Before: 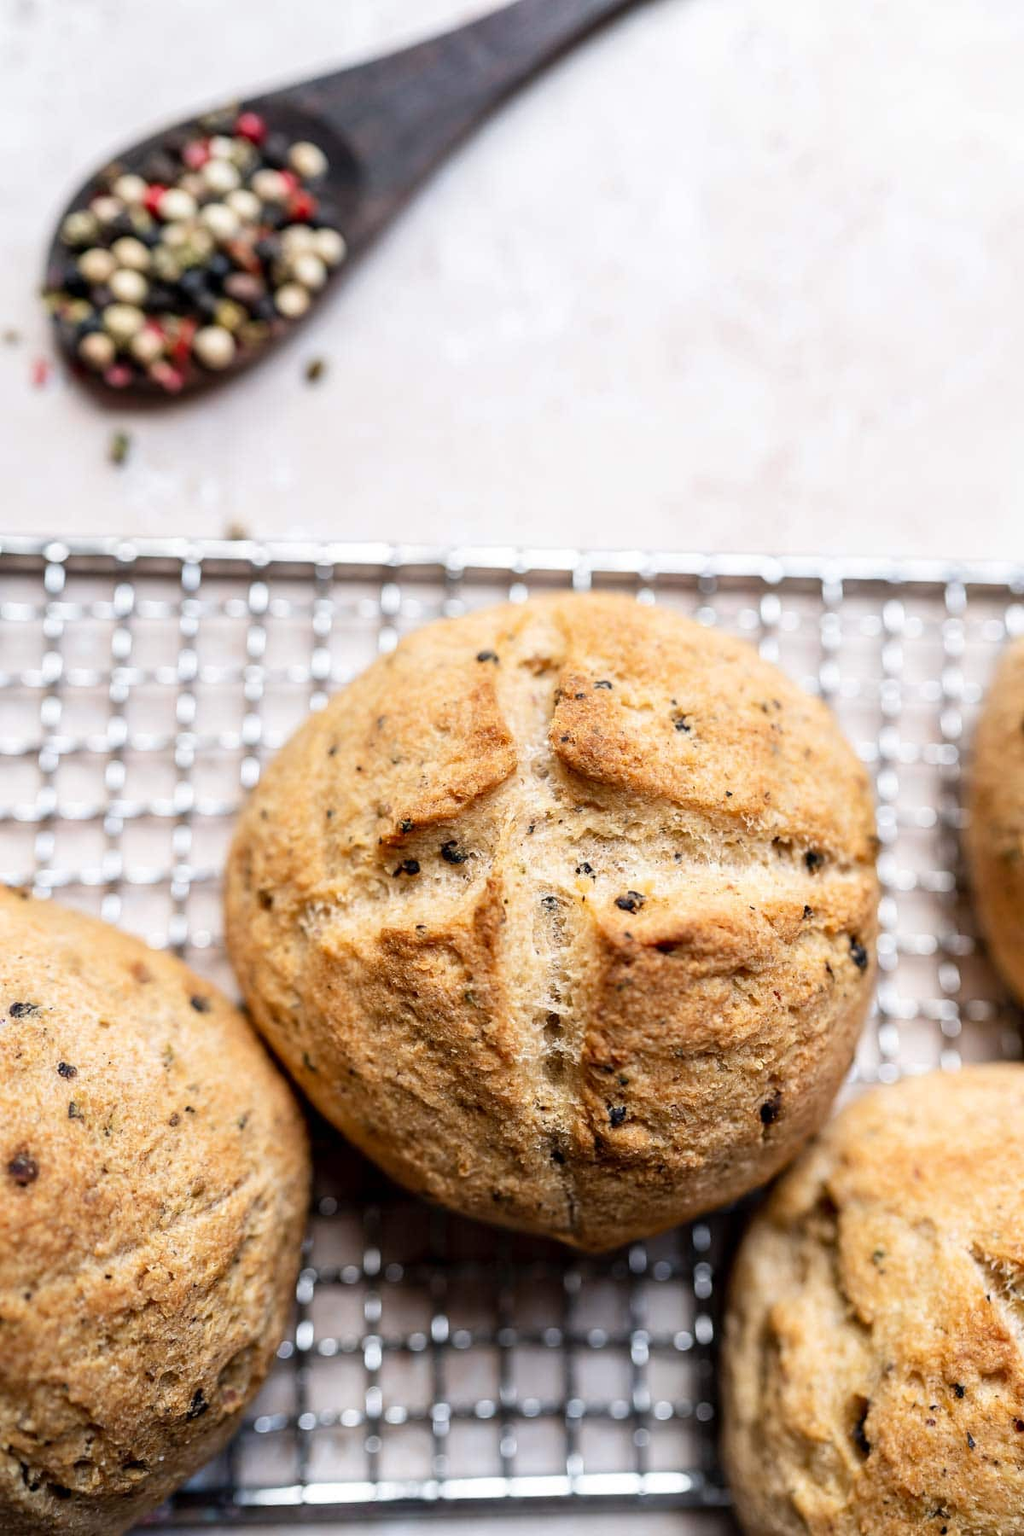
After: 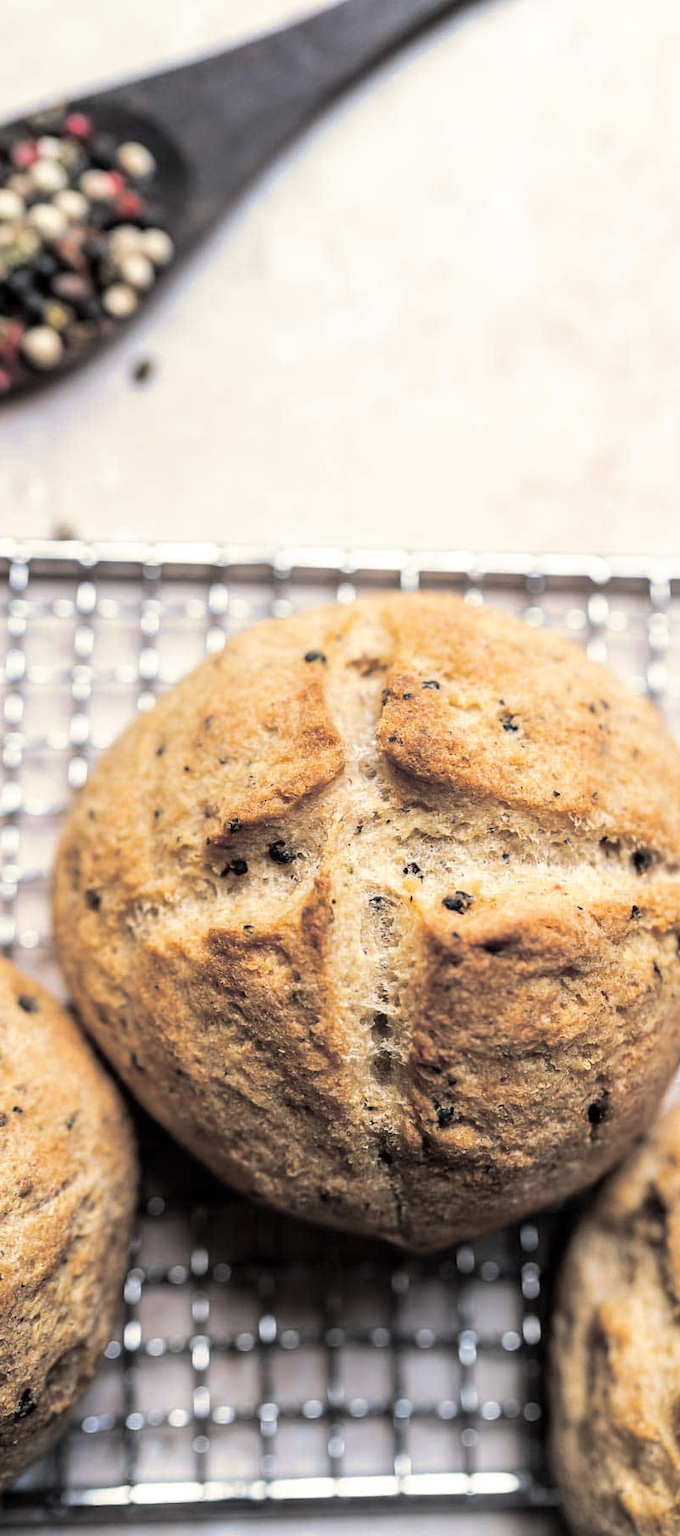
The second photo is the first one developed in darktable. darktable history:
split-toning: shadows › hue 43.2°, shadows › saturation 0, highlights › hue 50.4°, highlights › saturation 1
crop: left 16.899%, right 16.556%
